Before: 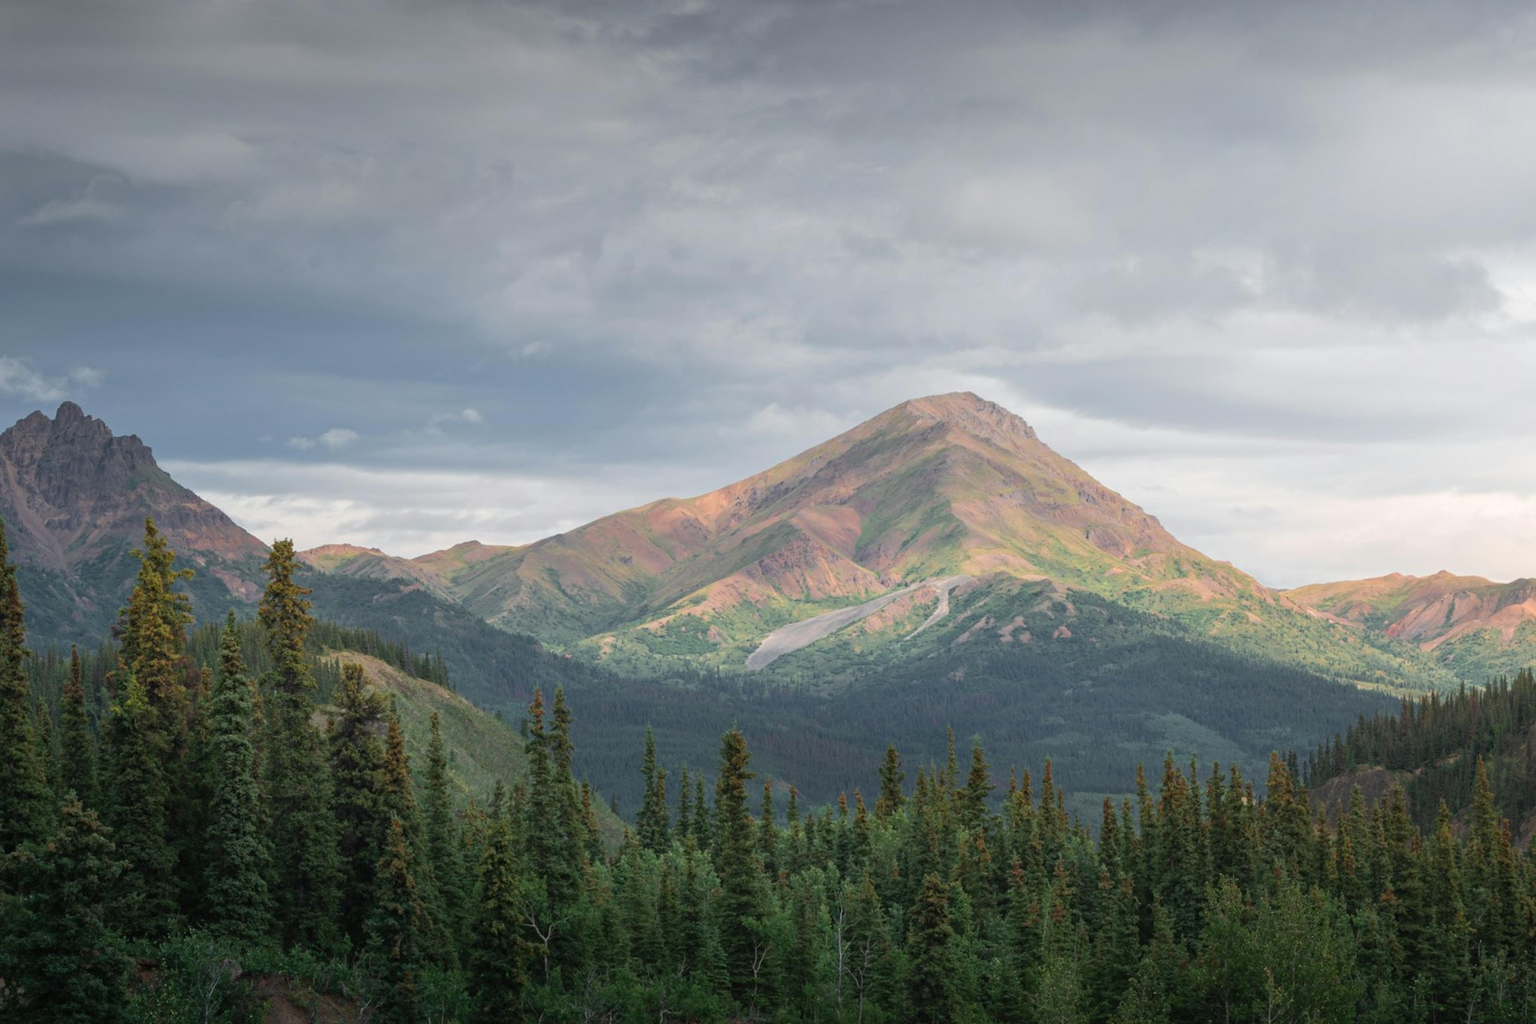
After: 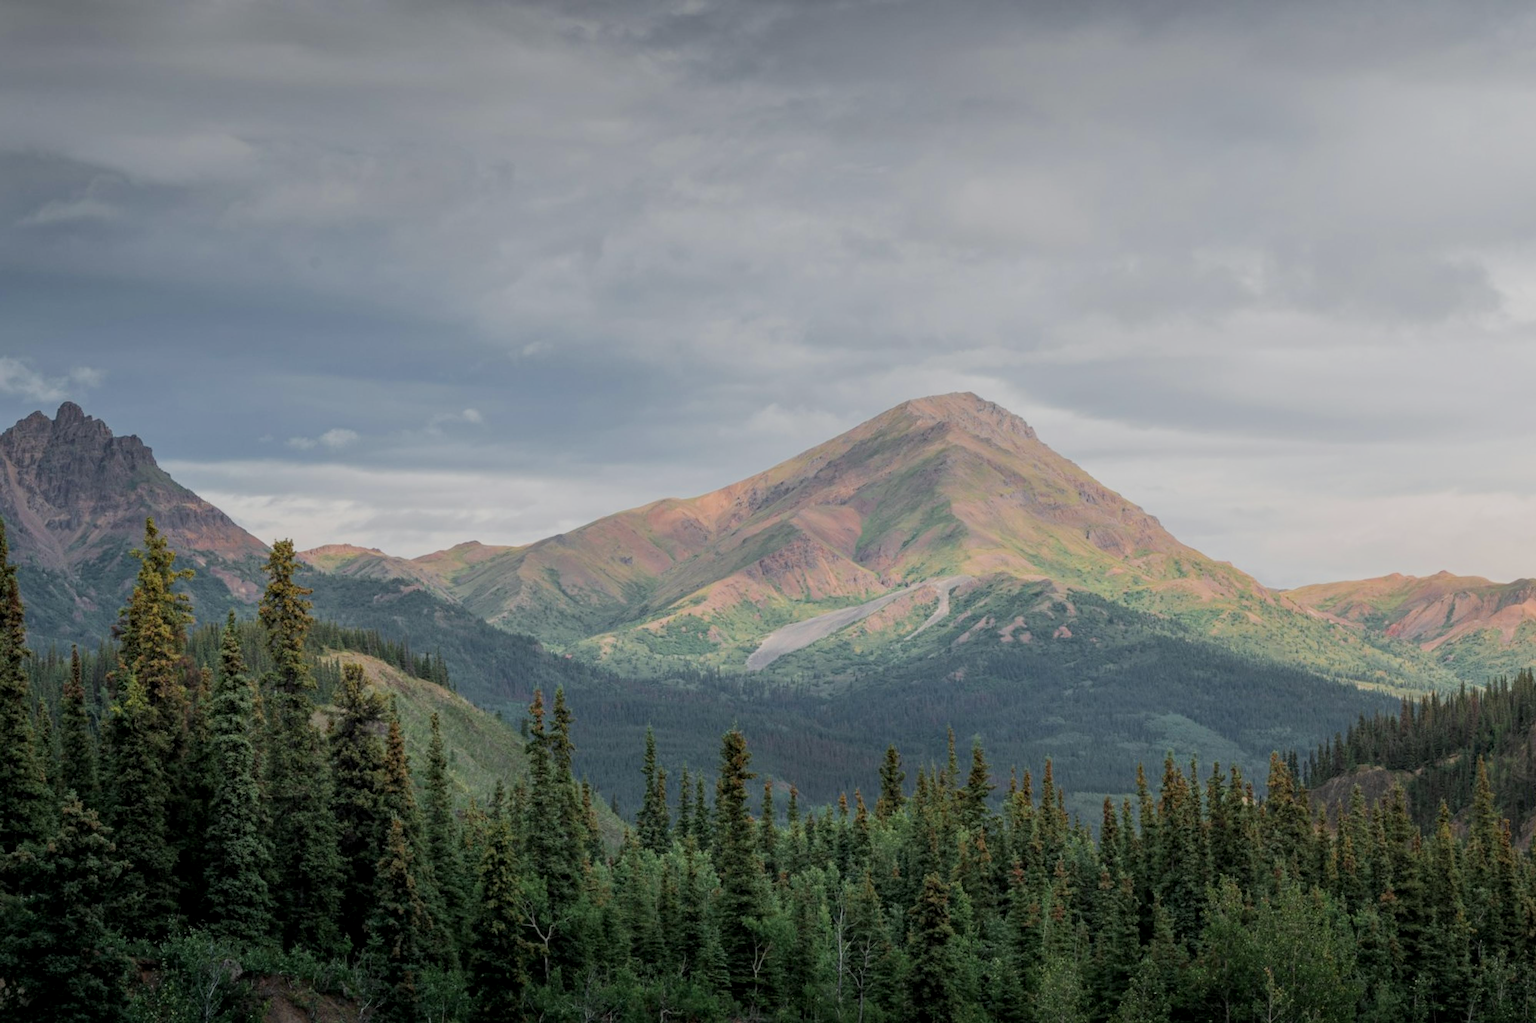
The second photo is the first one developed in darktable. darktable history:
color balance rgb: contrast -10%
filmic rgb: black relative exposure -7.65 EV, white relative exposure 4.56 EV, hardness 3.61
local contrast: on, module defaults
